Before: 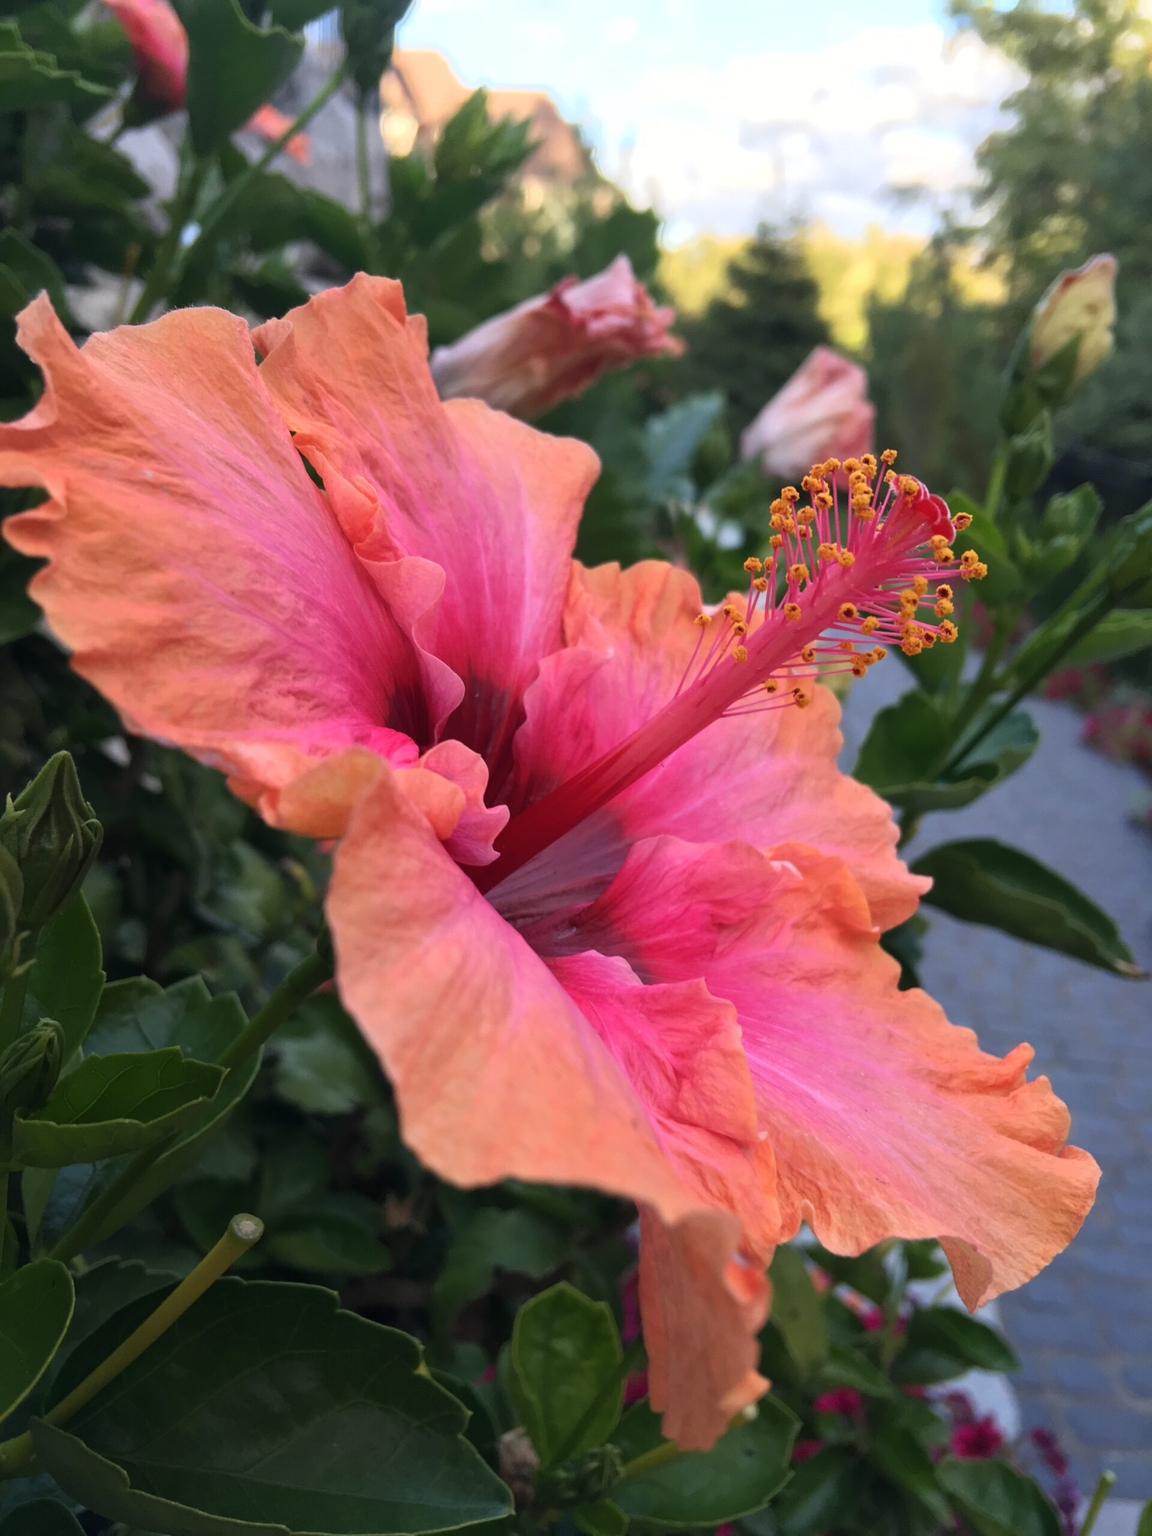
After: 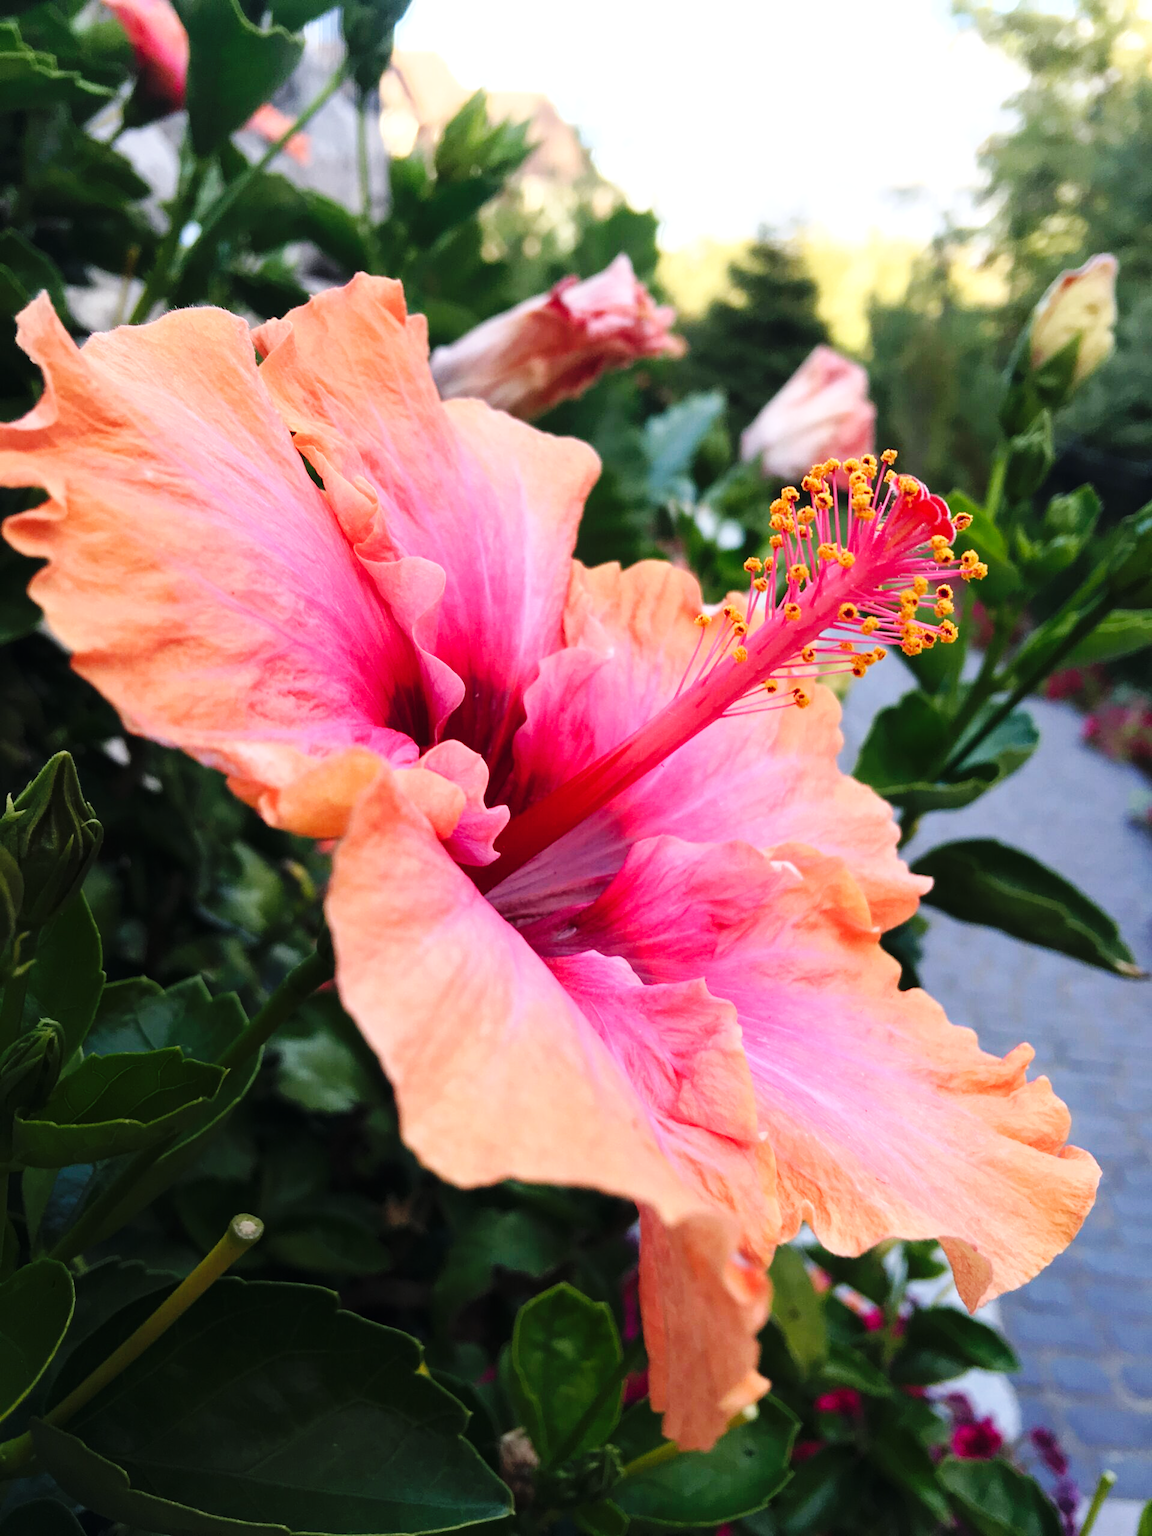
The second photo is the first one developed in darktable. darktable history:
base curve: curves: ch0 [(0, 0) (0.036, 0.025) (0.121, 0.166) (0.206, 0.329) (0.605, 0.79) (1, 1)], preserve colors none
tone equalizer: -8 EV -0.44 EV, -7 EV -0.393 EV, -6 EV -0.337 EV, -5 EV -0.183 EV, -3 EV 0.219 EV, -2 EV 0.327 EV, -1 EV 0.376 EV, +0 EV 0.413 EV, smoothing 1
